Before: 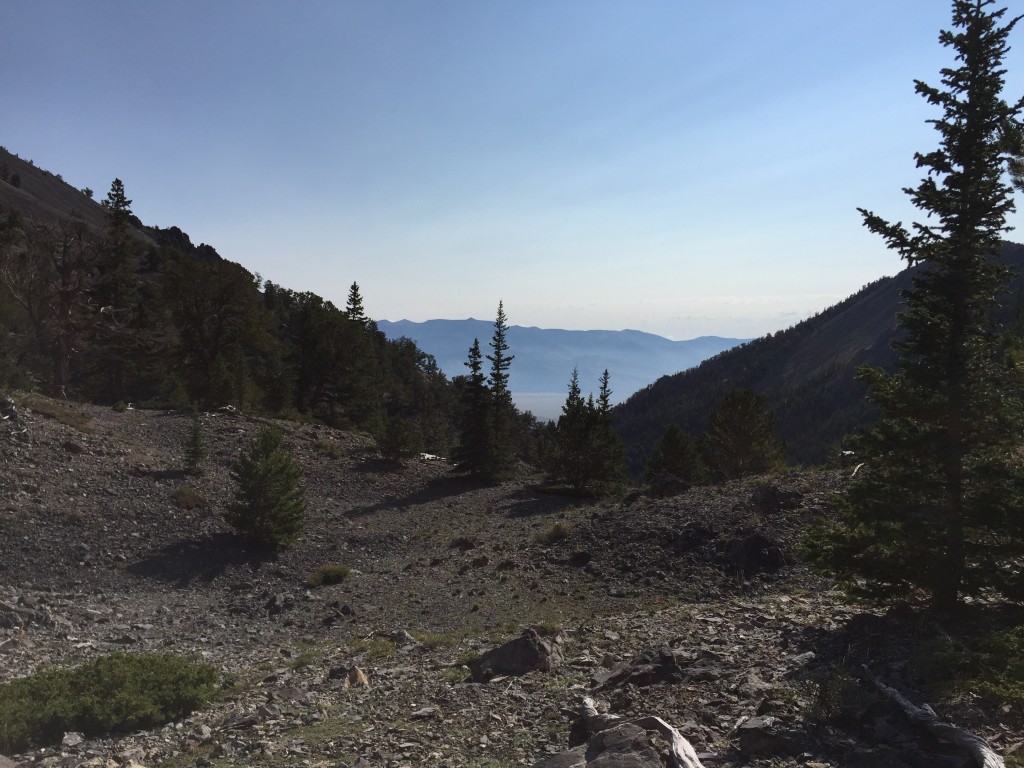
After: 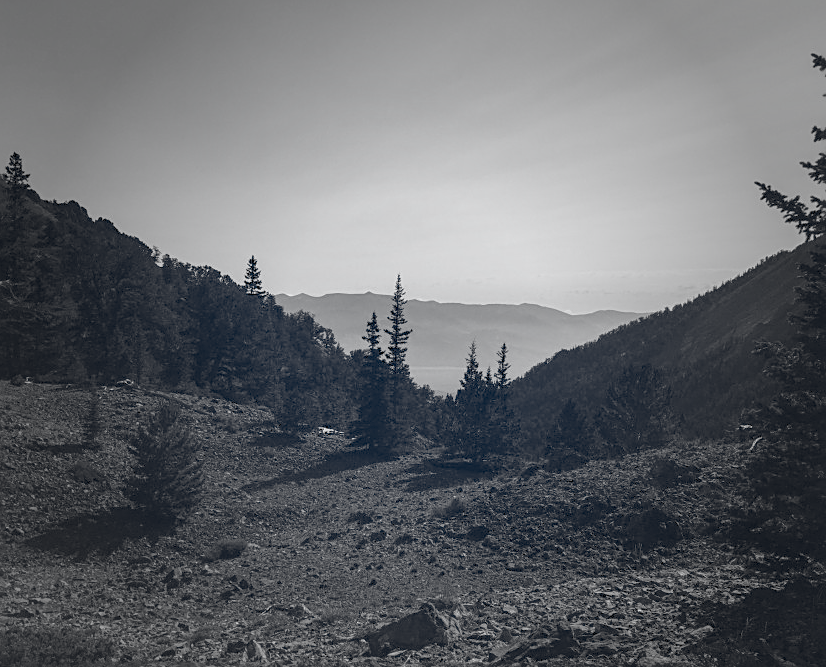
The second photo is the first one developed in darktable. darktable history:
sharpen: on, module defaults
vignetting: fall-off start 34.04%, fall-off radius 64.85%, width/height ratio 0.953
color calibration: output gray [0.267, 0.423, 0.267, 0], illuminant as shot in camera, x 0.358, y 0.373, temperature 4628.91 K, clip negative RGB from gamut false
crop: left 10.007%, top 3.494%, right 9.256%, bottom 9.532%
color balance rgb: global offset › chroma 0.099%, global offset › hue 252.95°, perceptual saturation grading › global saturation 0.676%, hue shift -3.7°, perceptual brilliance grading › global brilliance 9.872%, perceptual brilliance grading › shadows 15.397%, contrast -21.843%
color zones: curves: ch0 [(0.018, 0.548) (0.224, 0.64) (0.425, 0.447) (0.675, 0.575) (0.732, 0.579)]; ch1 [(0.066, 0.487) (0.25, 0.5) (0.404, 0.43) (0.75, 0.421) (0.956, 0.421)]; ch2 [(0.044, 0.561) (0.215, 0.465) (0.399, 0.544) (0.465, 0.548) (0.614, 0.447) (0.724, 0.43) (0.882, 0.623) (0.956, 0.632)]
local contrast: detail 130%
